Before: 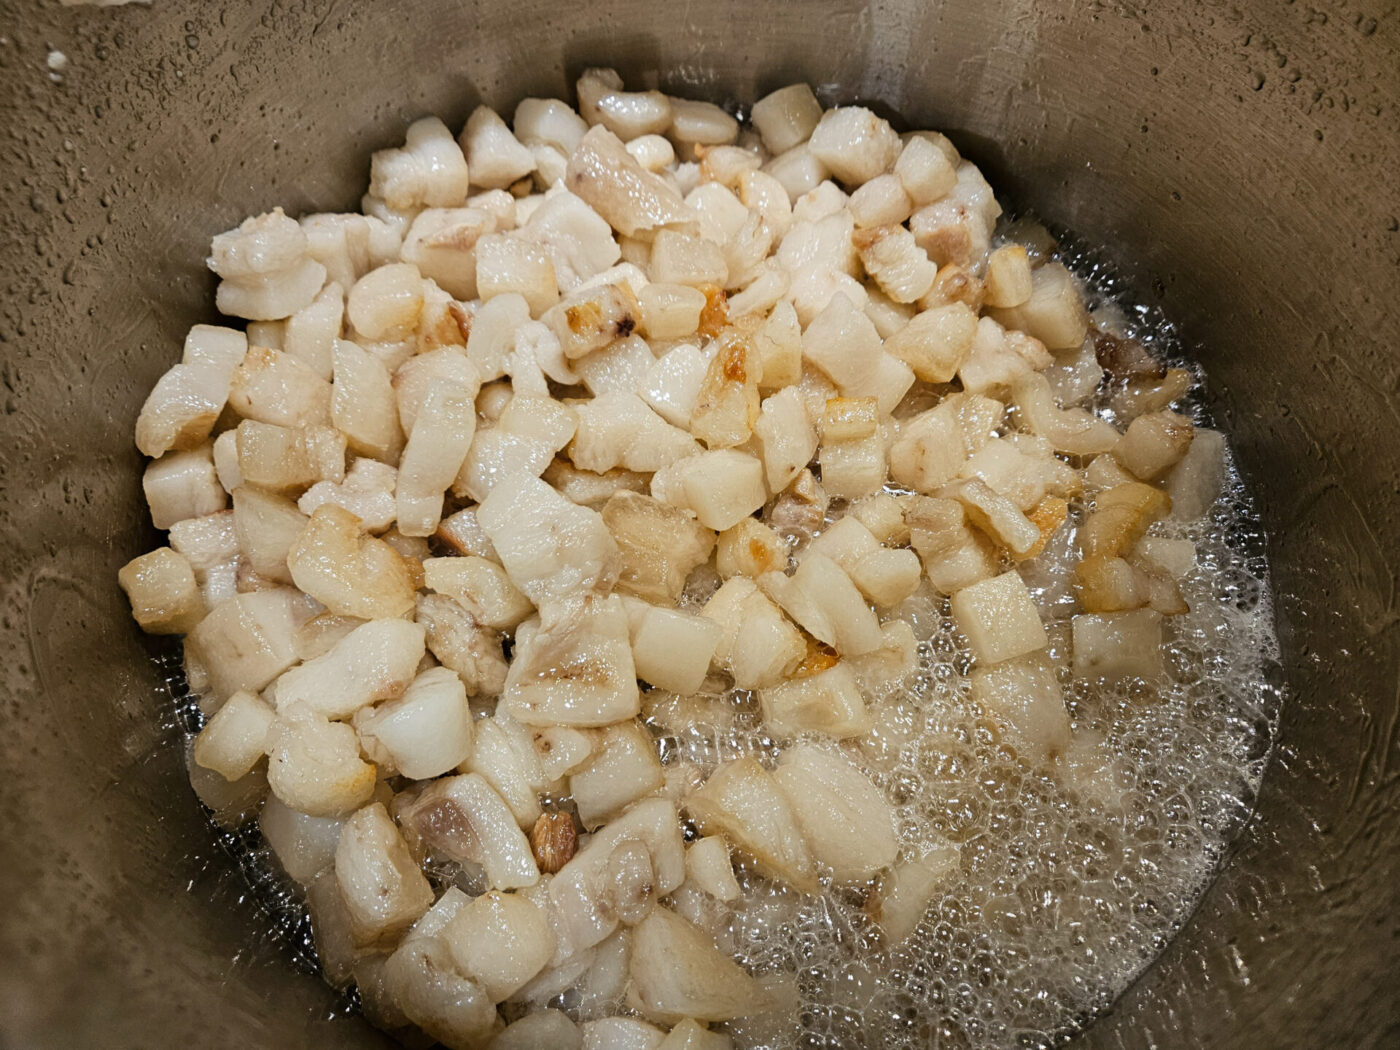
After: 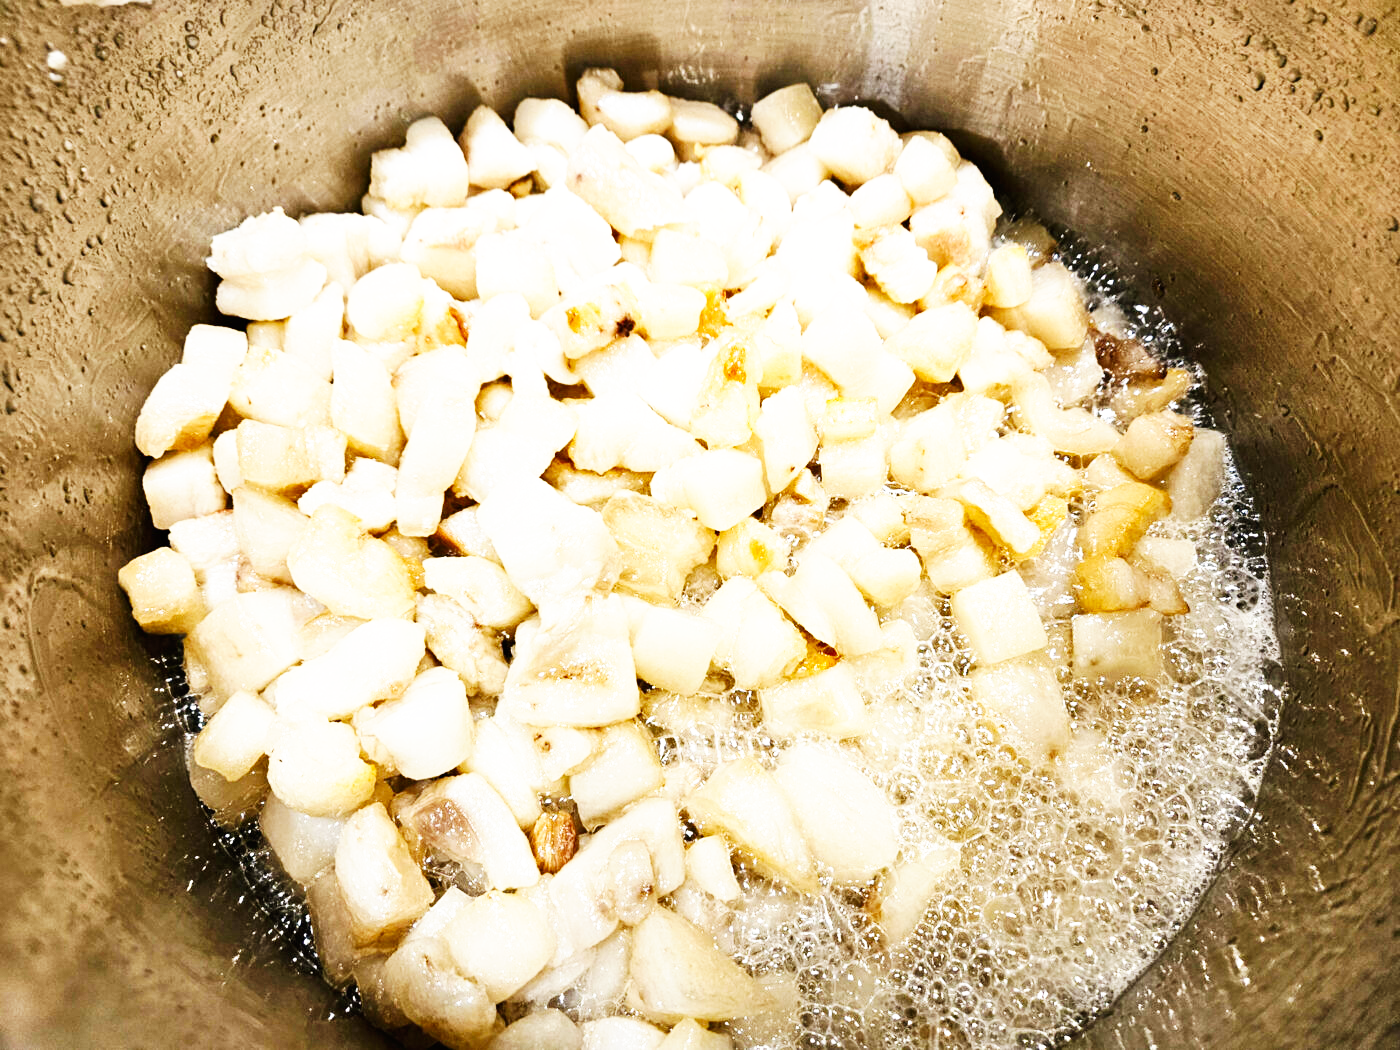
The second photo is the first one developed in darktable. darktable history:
exposure: black level correction 0, exposure 0.7 EV, compensate exposure bias true, compensate highlight preservation false
shadows and highlights: radius 125.46, shadows 30.51, highlights -30.51, low approximation 0.01, soften with gaussian
base curve: curves: ch0 [(0, 0) (0.007, 0.004) (0.027, 0.03) (0.046, 0.07) (0.207, 0.54) (0.442, 0.872) (0.673, 0.972) (1, 1)], preserve colors none
